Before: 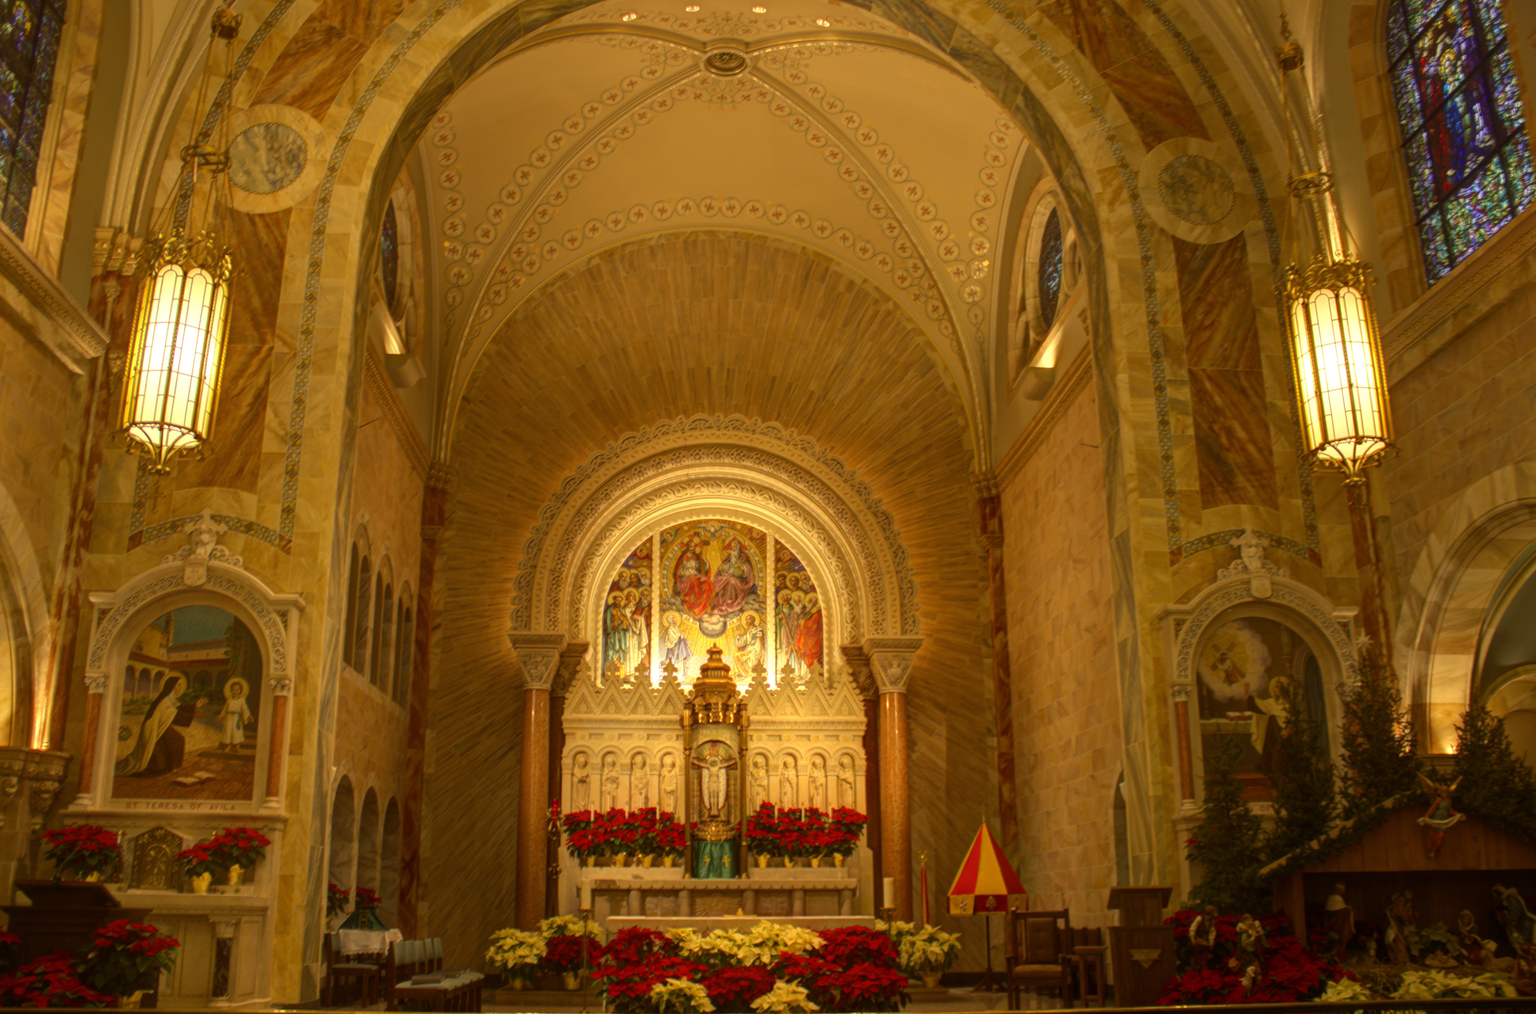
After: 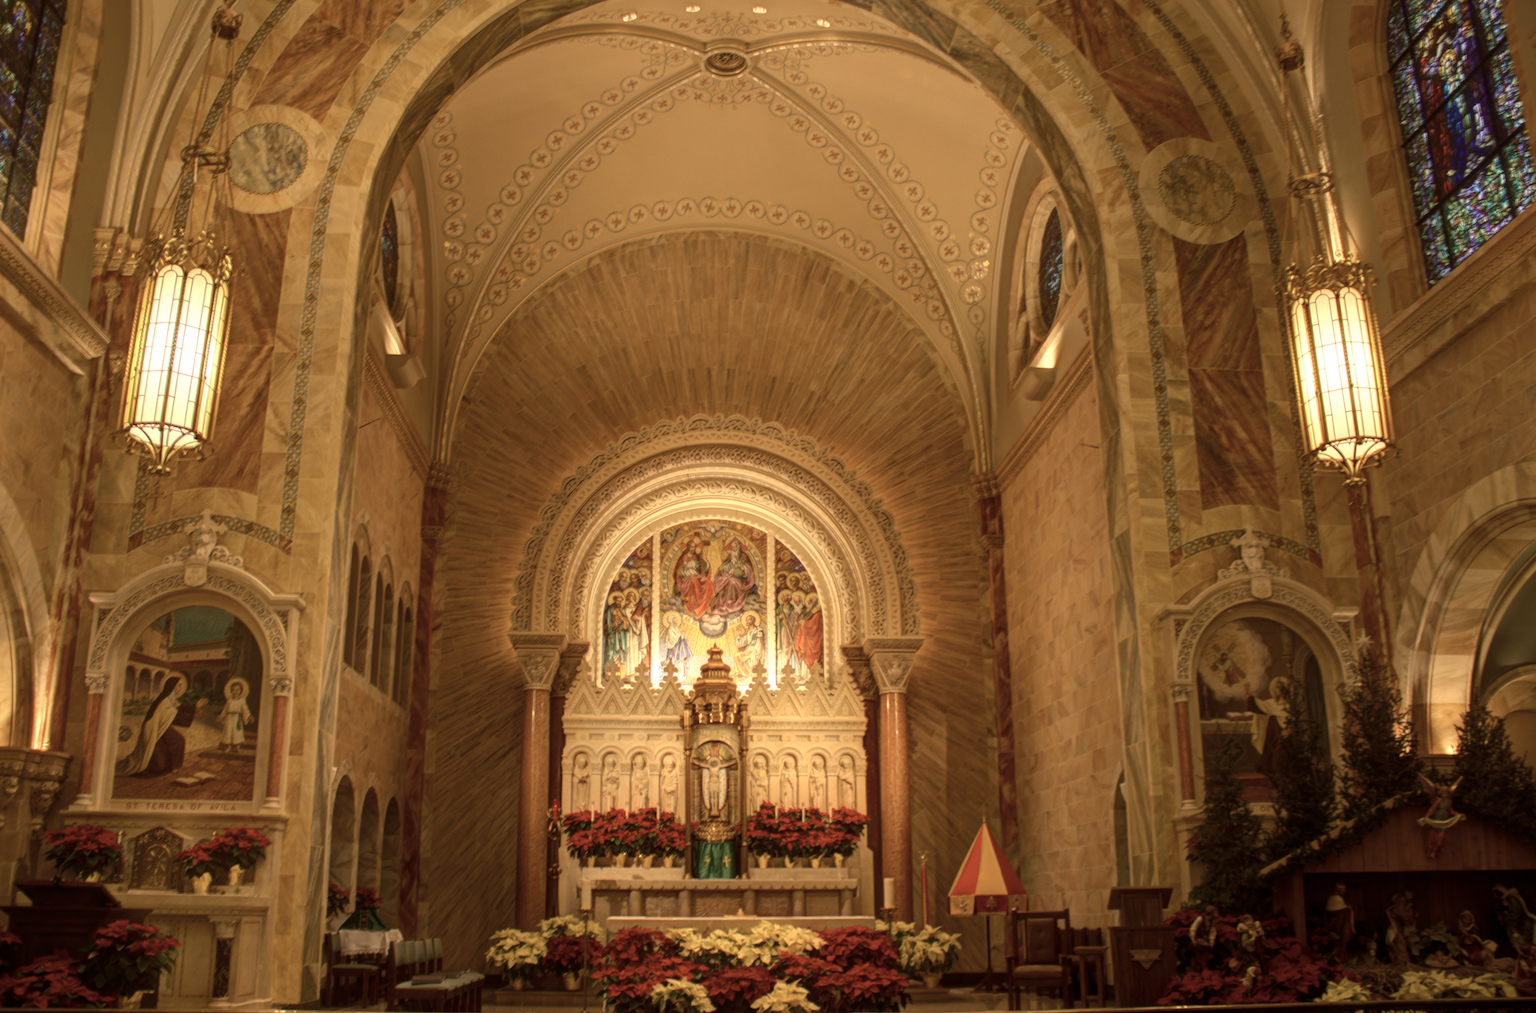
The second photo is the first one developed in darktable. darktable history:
contrast brightness saturation: contrast 0.098, saturation -0.359
